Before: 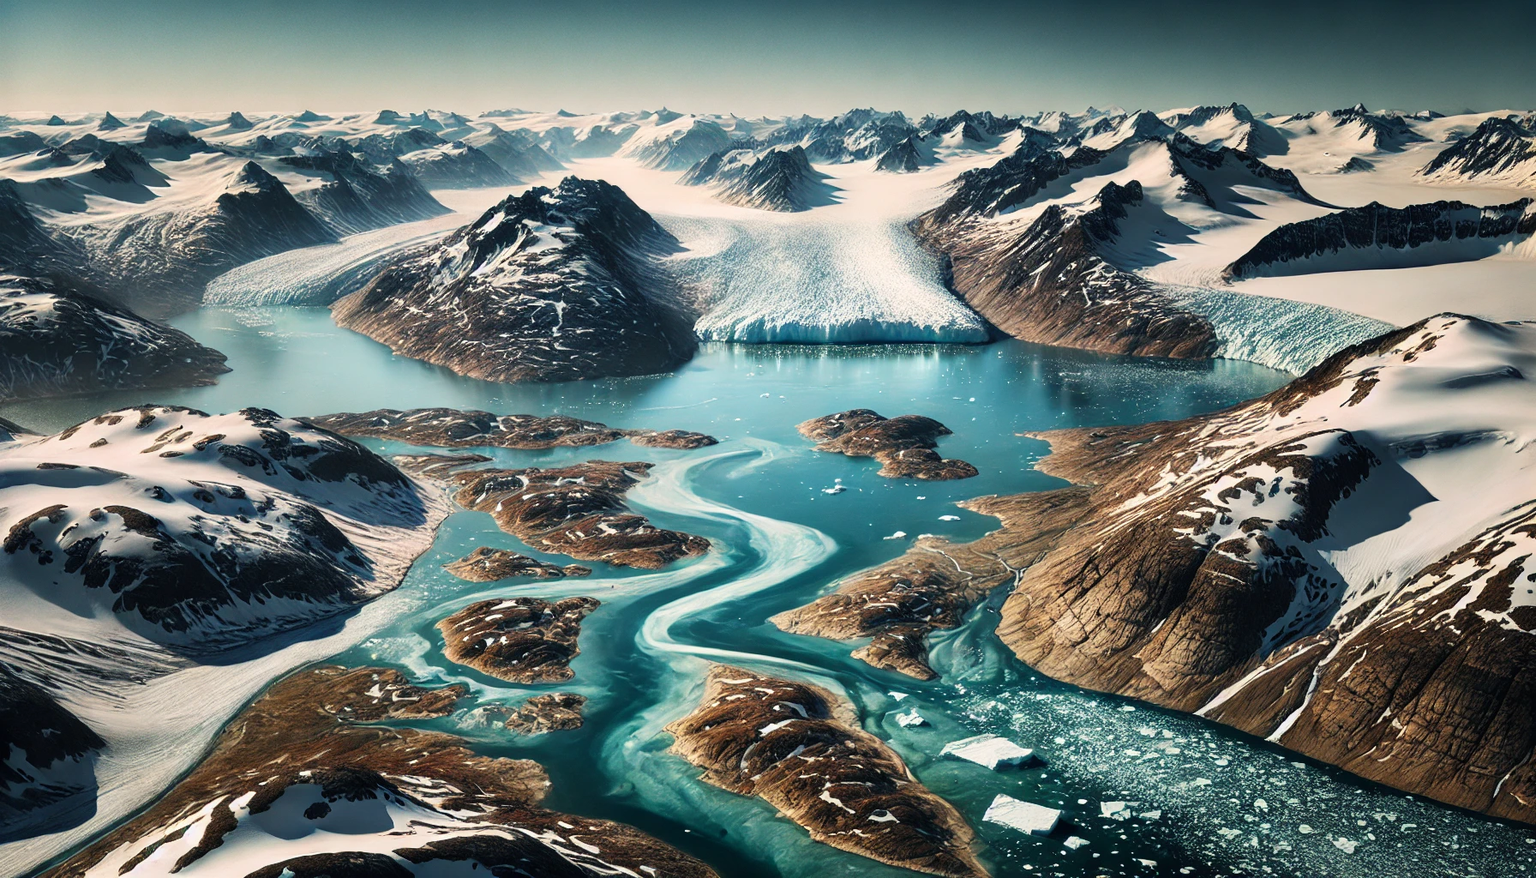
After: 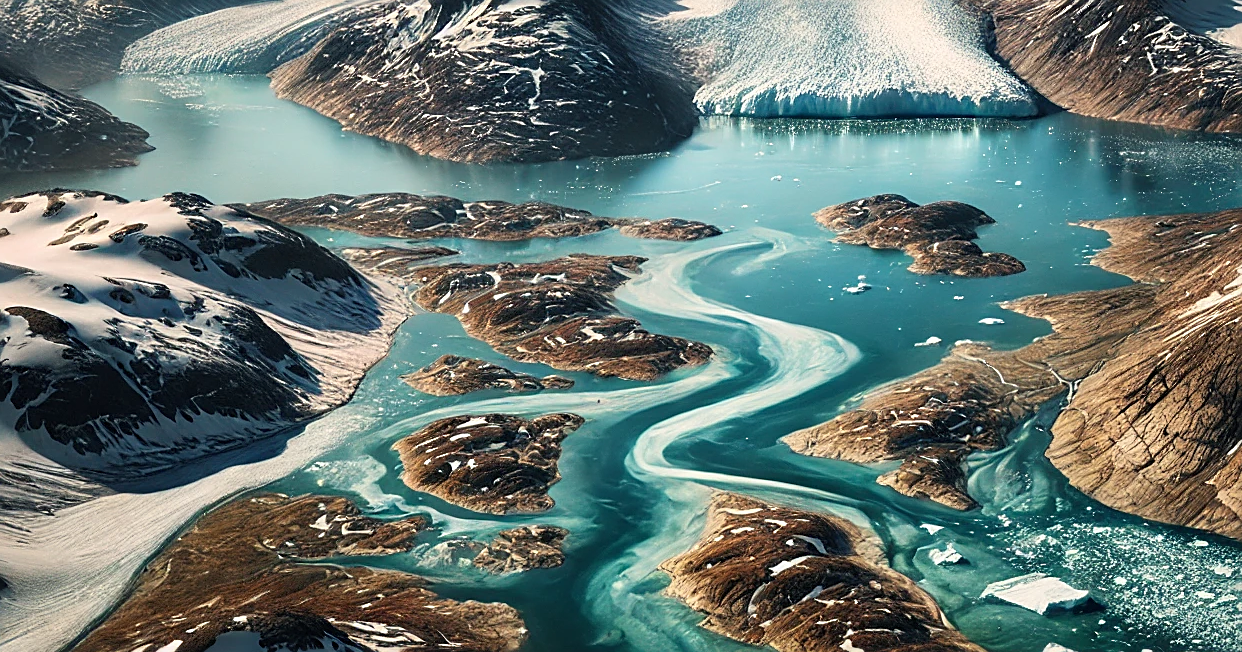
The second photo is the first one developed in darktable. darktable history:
crop: left 6.488%, top 27.668%, right 24.183%, bottom 8.656%
sharpen: on, module defaults
white balance: red 1.009, blue 0.985
